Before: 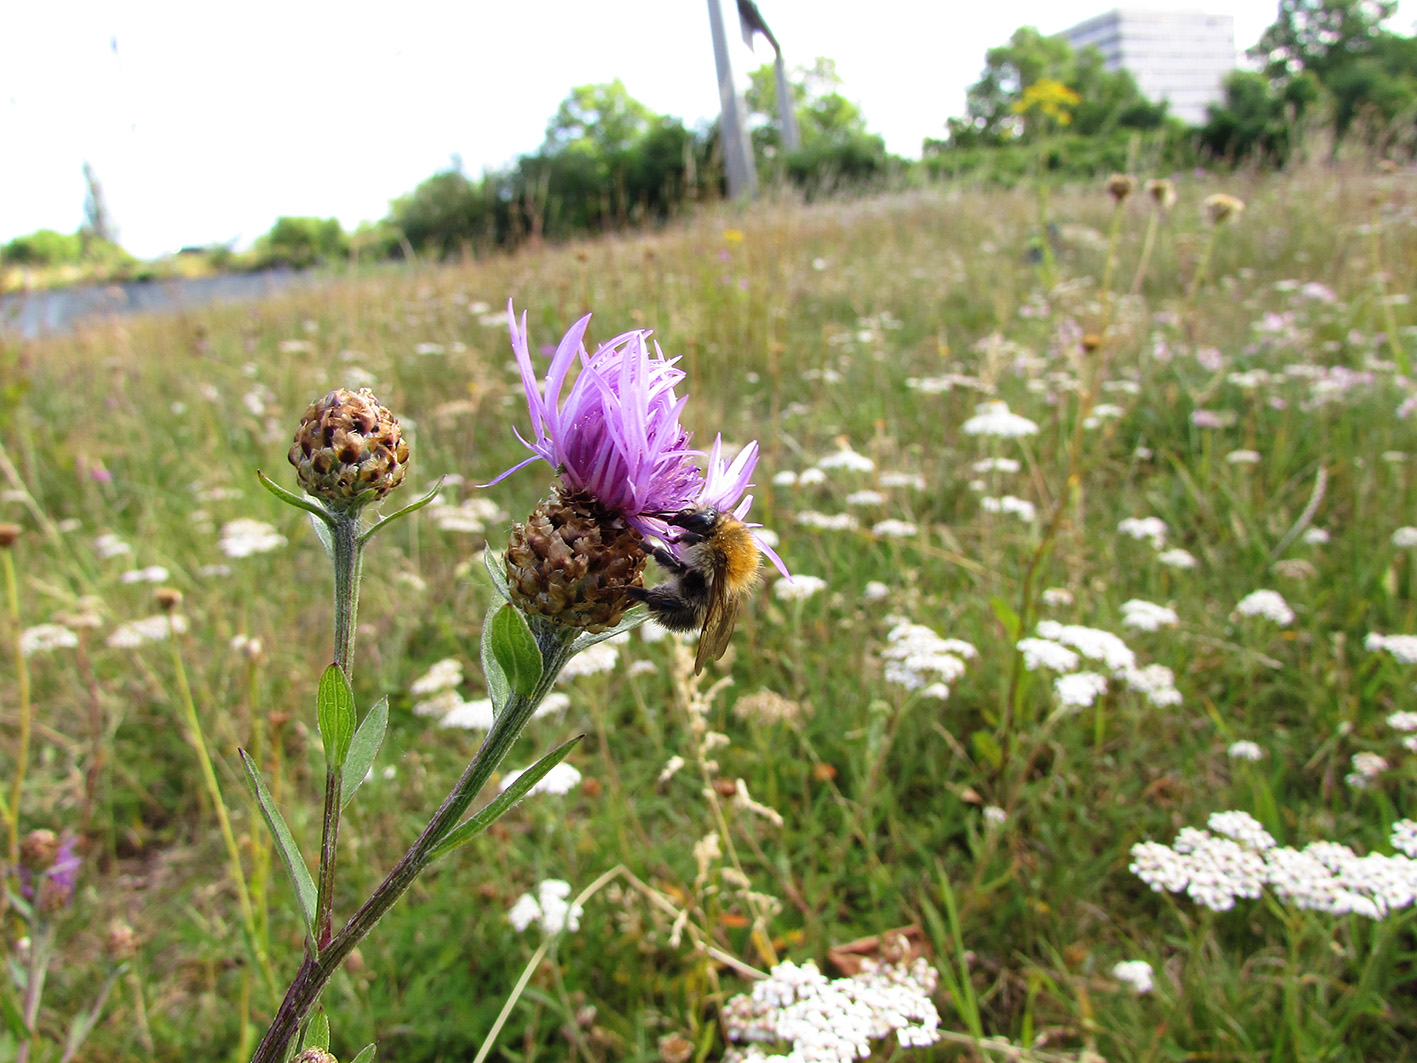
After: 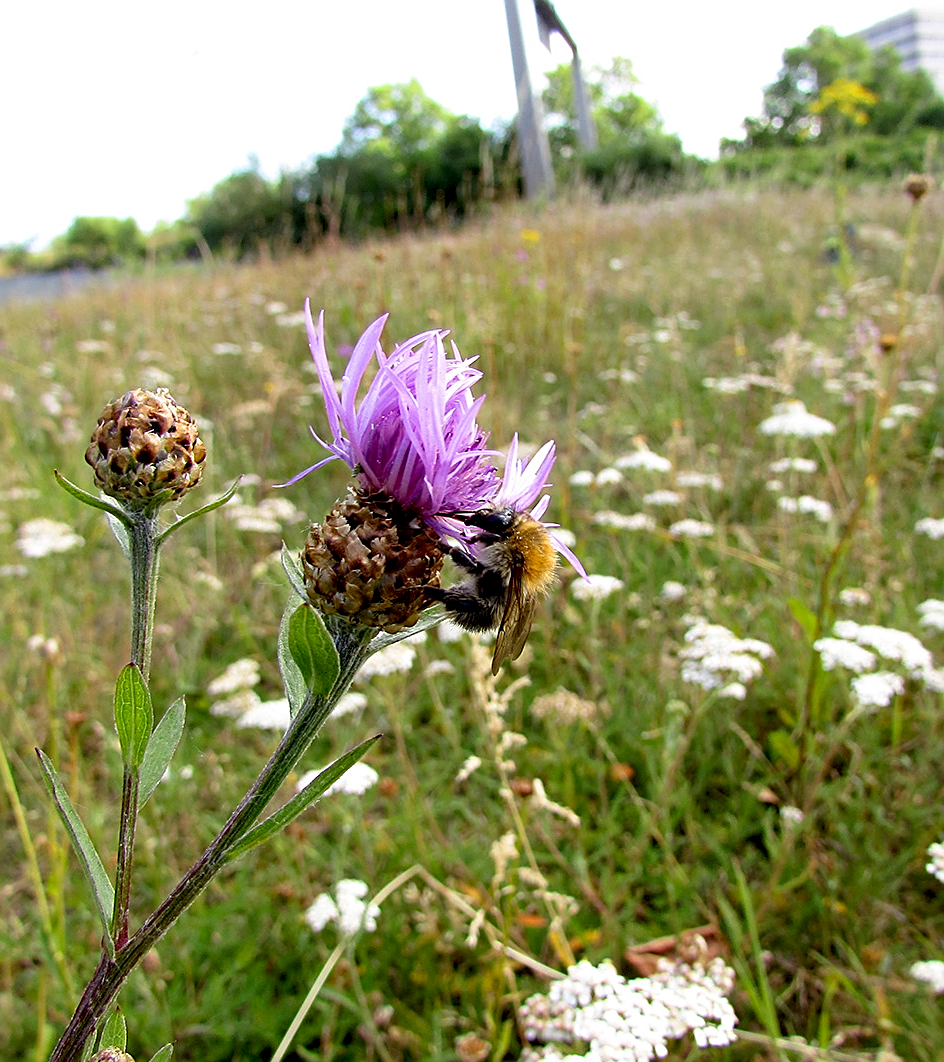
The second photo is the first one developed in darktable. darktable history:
exposure: black level correction 0.012, compensate highlight preservation false
sharpen: on, module defaults
crop and rotate: left 14.385%, right 18.948%
tone equalizer: on, module defaults
